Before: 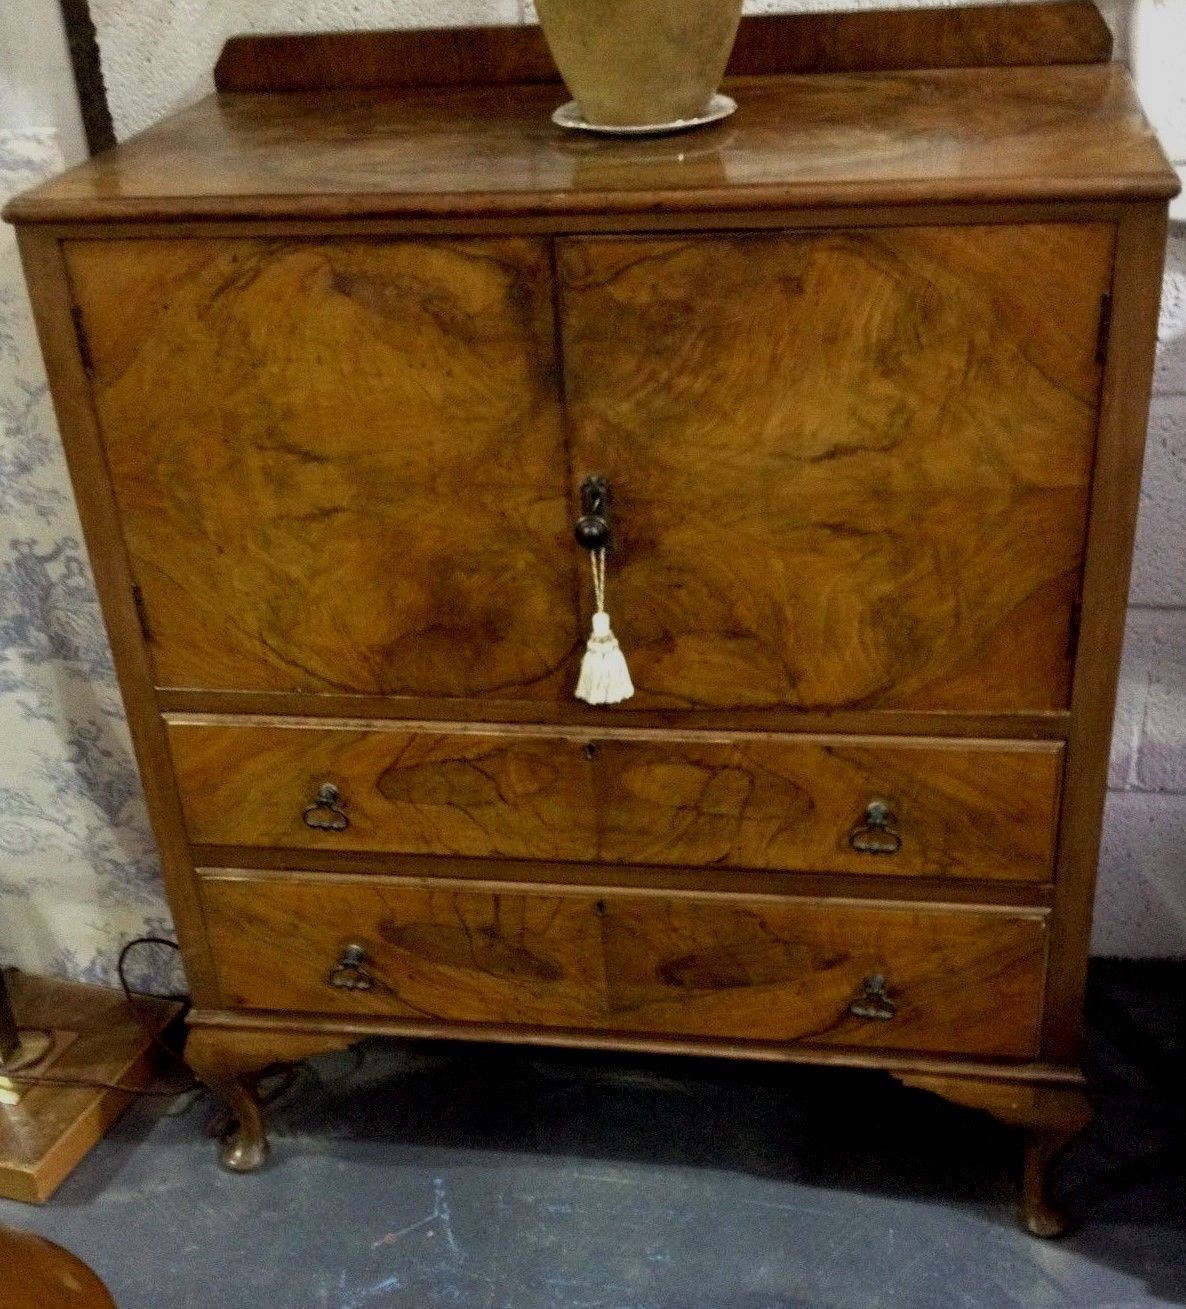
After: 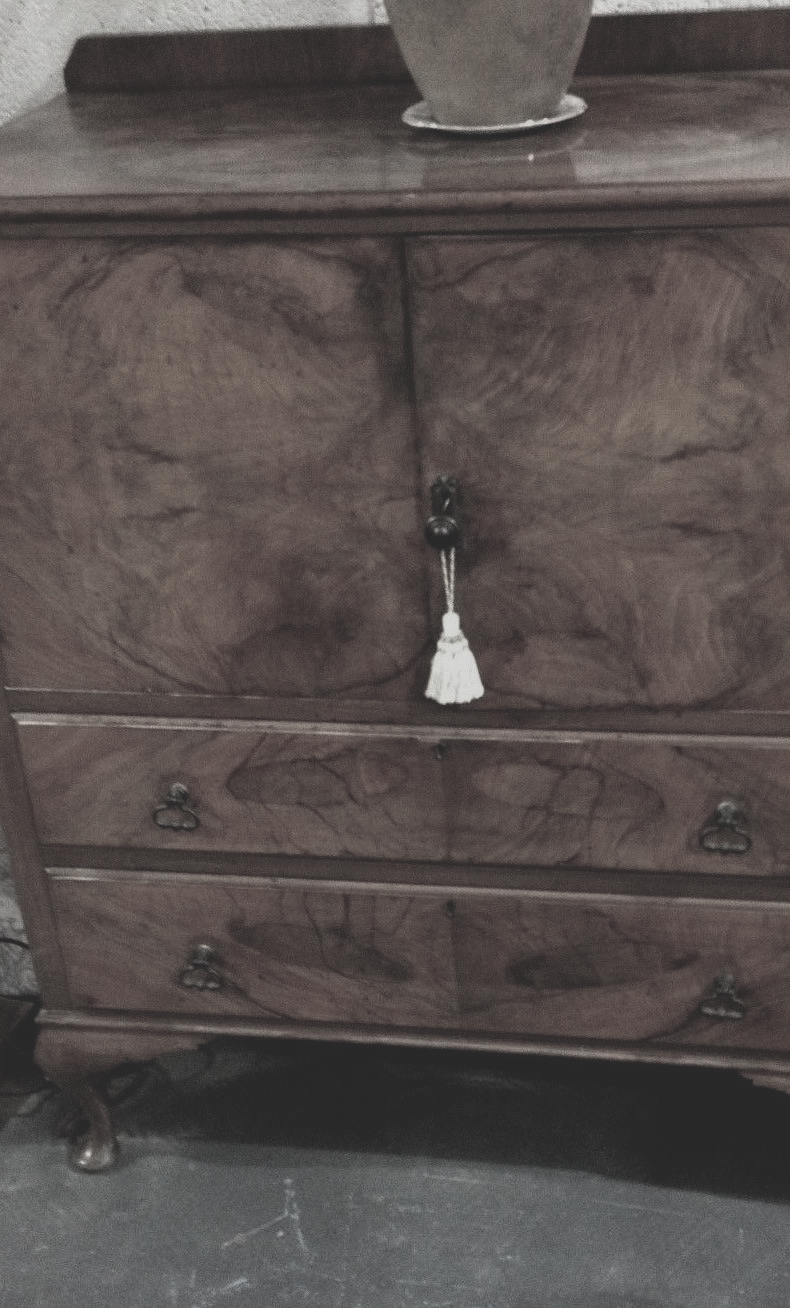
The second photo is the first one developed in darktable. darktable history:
color contrast: green-magenta contrast 0.3, blue-yellow contrast 0.15
exposure: black level correction -0.023, exposure -0.039 EV, compensate highlight preservation false
crop and rotate: left 12.673%, right 20.66%
